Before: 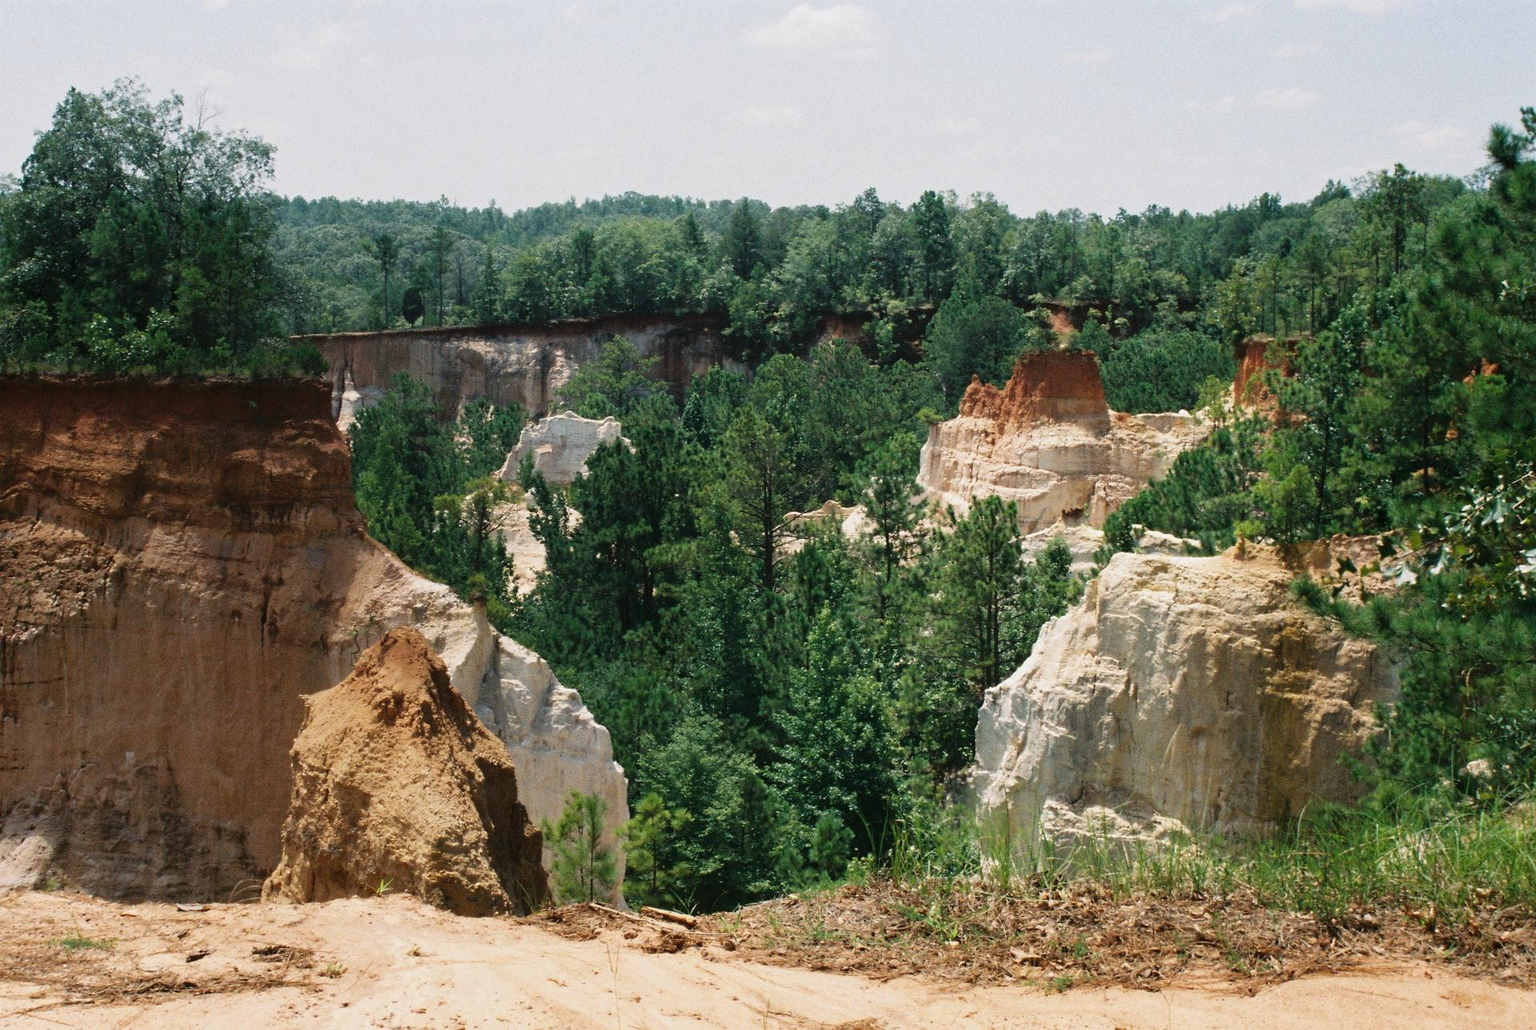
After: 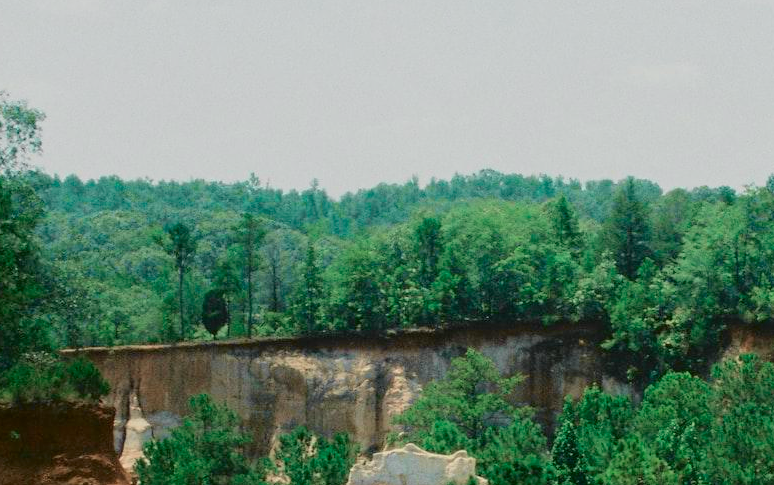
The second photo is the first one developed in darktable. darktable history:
tone curve: curves: ch0 [(0, 0) (0.402, 0.473) (0.673, 0.68) (0.899, 0.832) (0.999, 0.903)]; ch1 [(0, 0) (0.379, 0.262) (0.464, 0.425) (0.498, 0.49) (0.507, 0.5) (0.53, 0.532) (0.582, 0.583) (0.68, 0.672) (0.791, 0.748) (1, 0.896)]; ch2 [(0, 0) (0.199, 0.414) (0.438, 0.49) (0.496, 0.501) (0.515, 0.546) (0.577, 0.605) (0.632, 0.649) (0.717, 0.727) (0.845, 0.855) (0.998, 0.977)], color space Lab, independent channels, preserve colors none
crop: left 15.682%, top 5.459%, right 43.957%, bottom 56.826%
